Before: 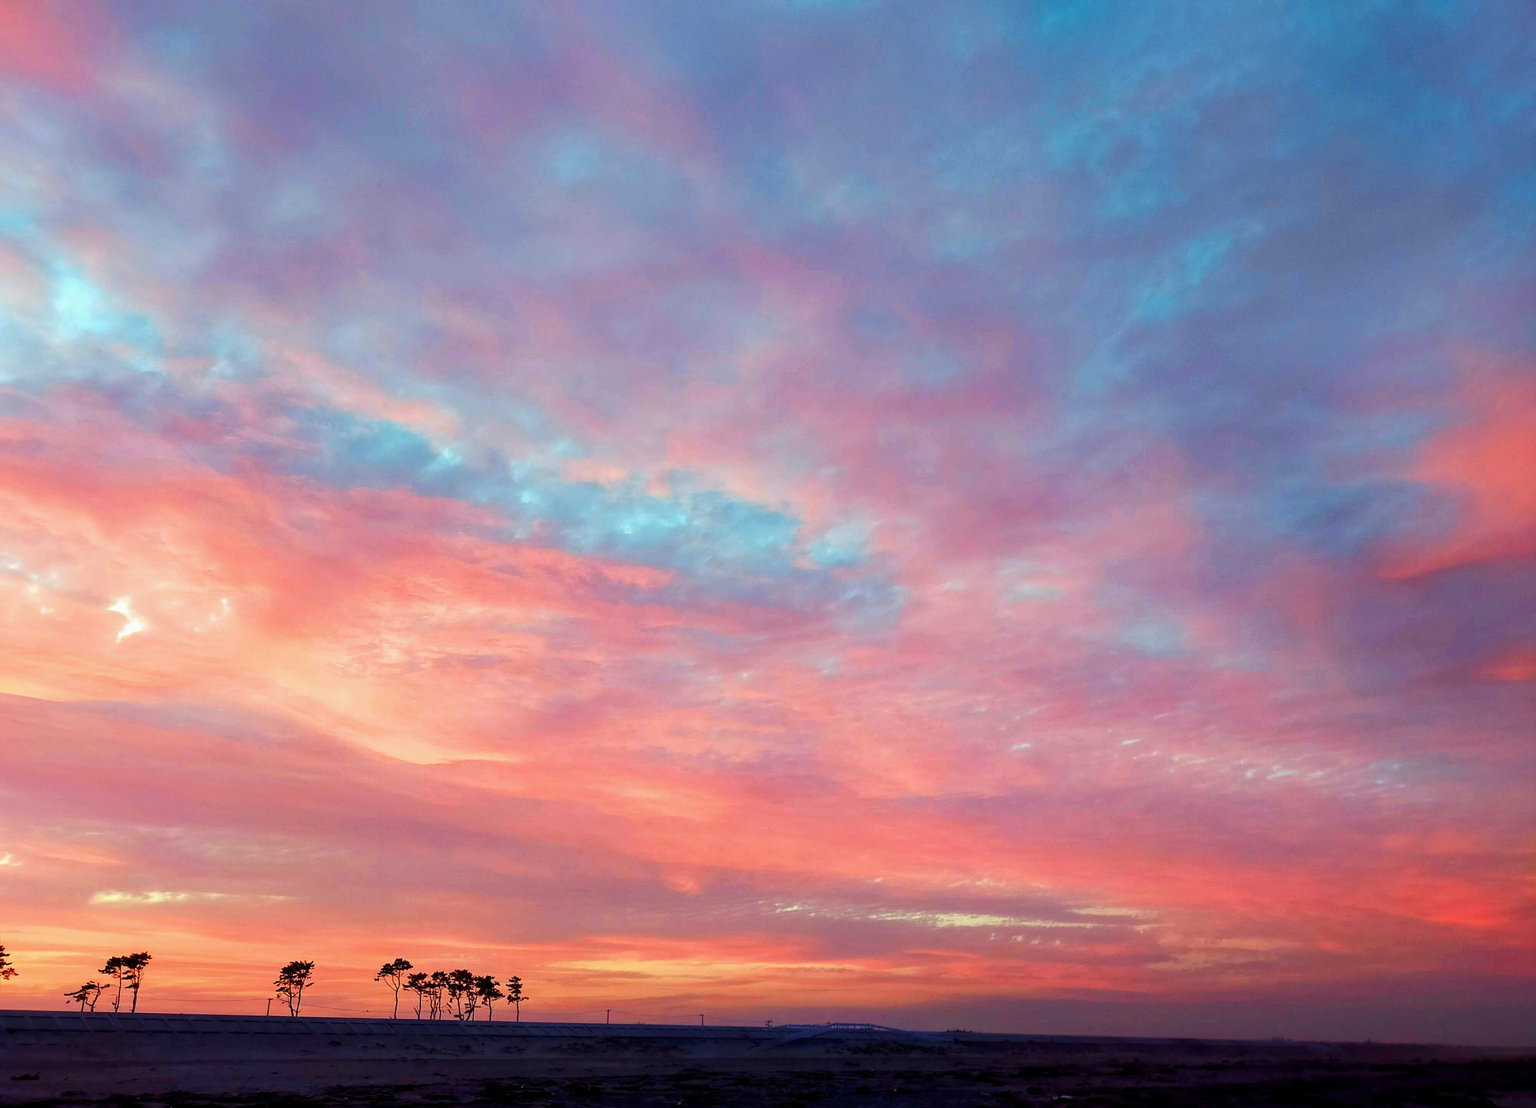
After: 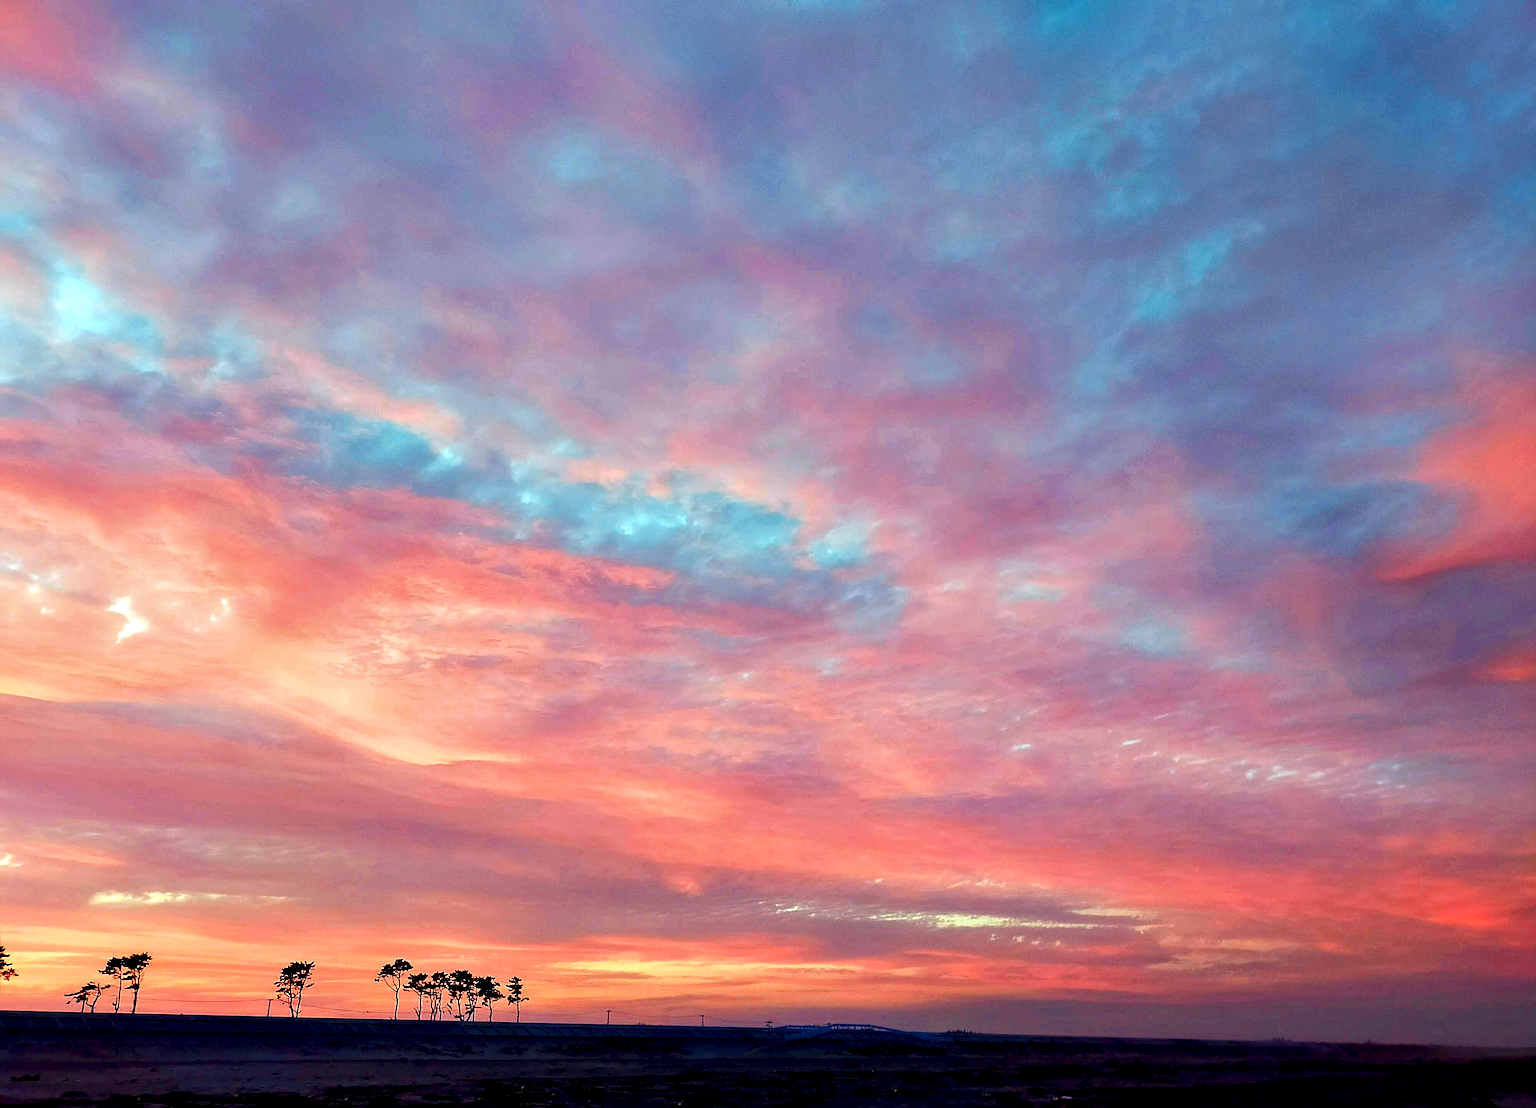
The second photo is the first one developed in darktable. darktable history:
contrast equalizer: y [[0.6 ×6], [0.55 ×6], [0 ×6], [0 ×6], [0 ×6]]
sharpen: on, module defaults
